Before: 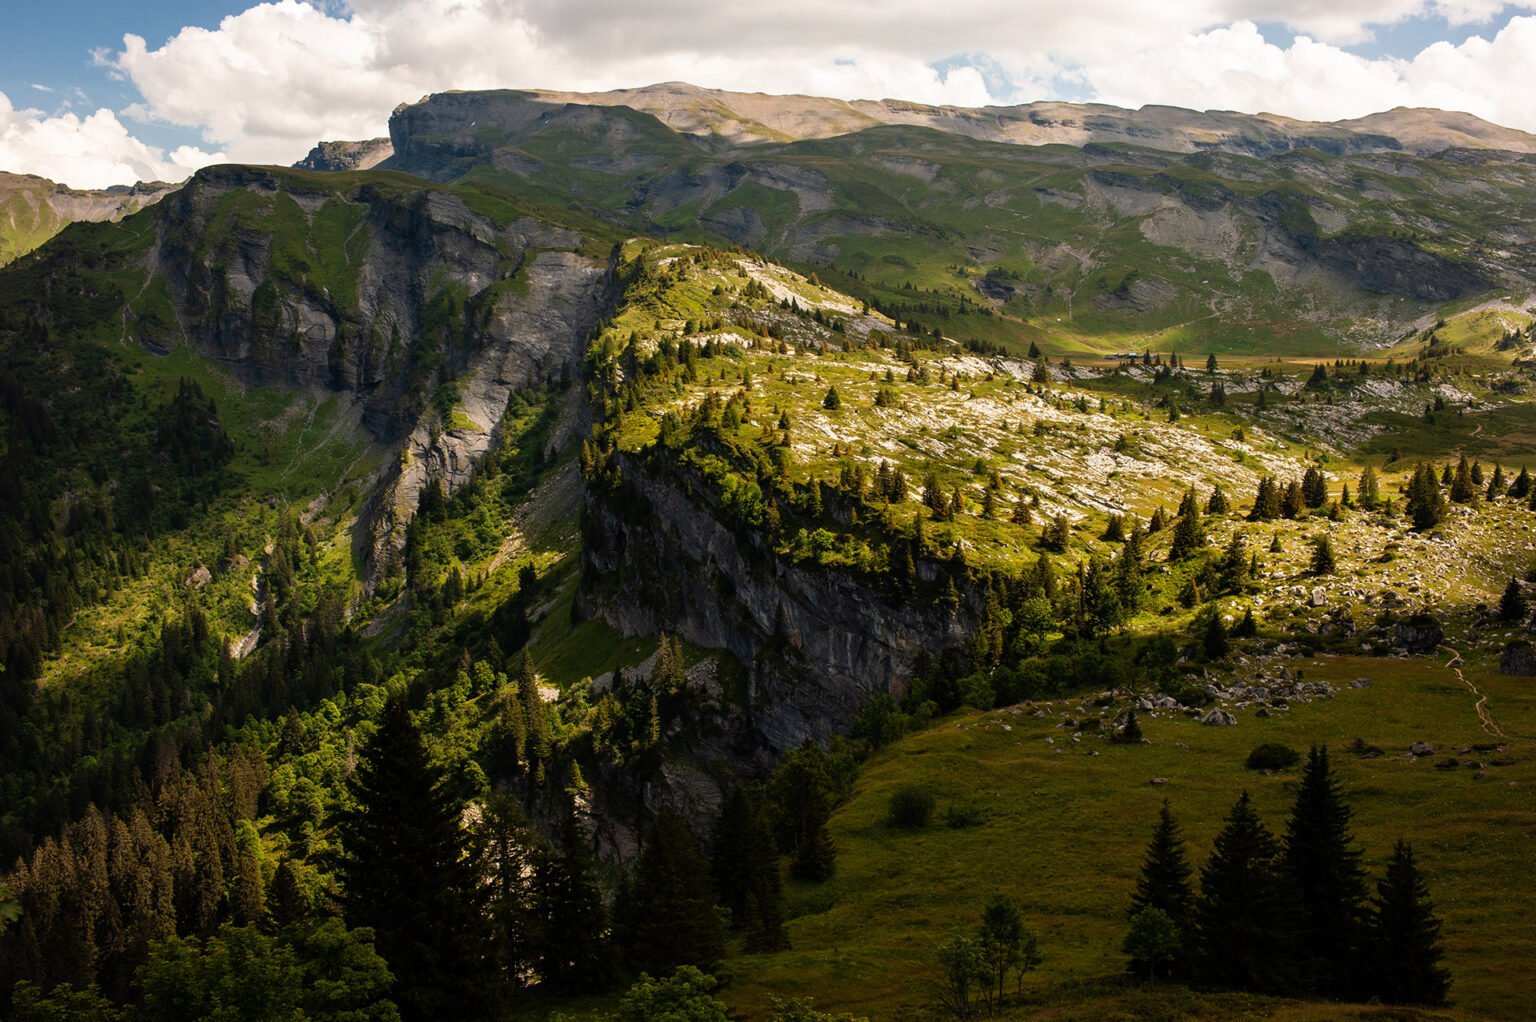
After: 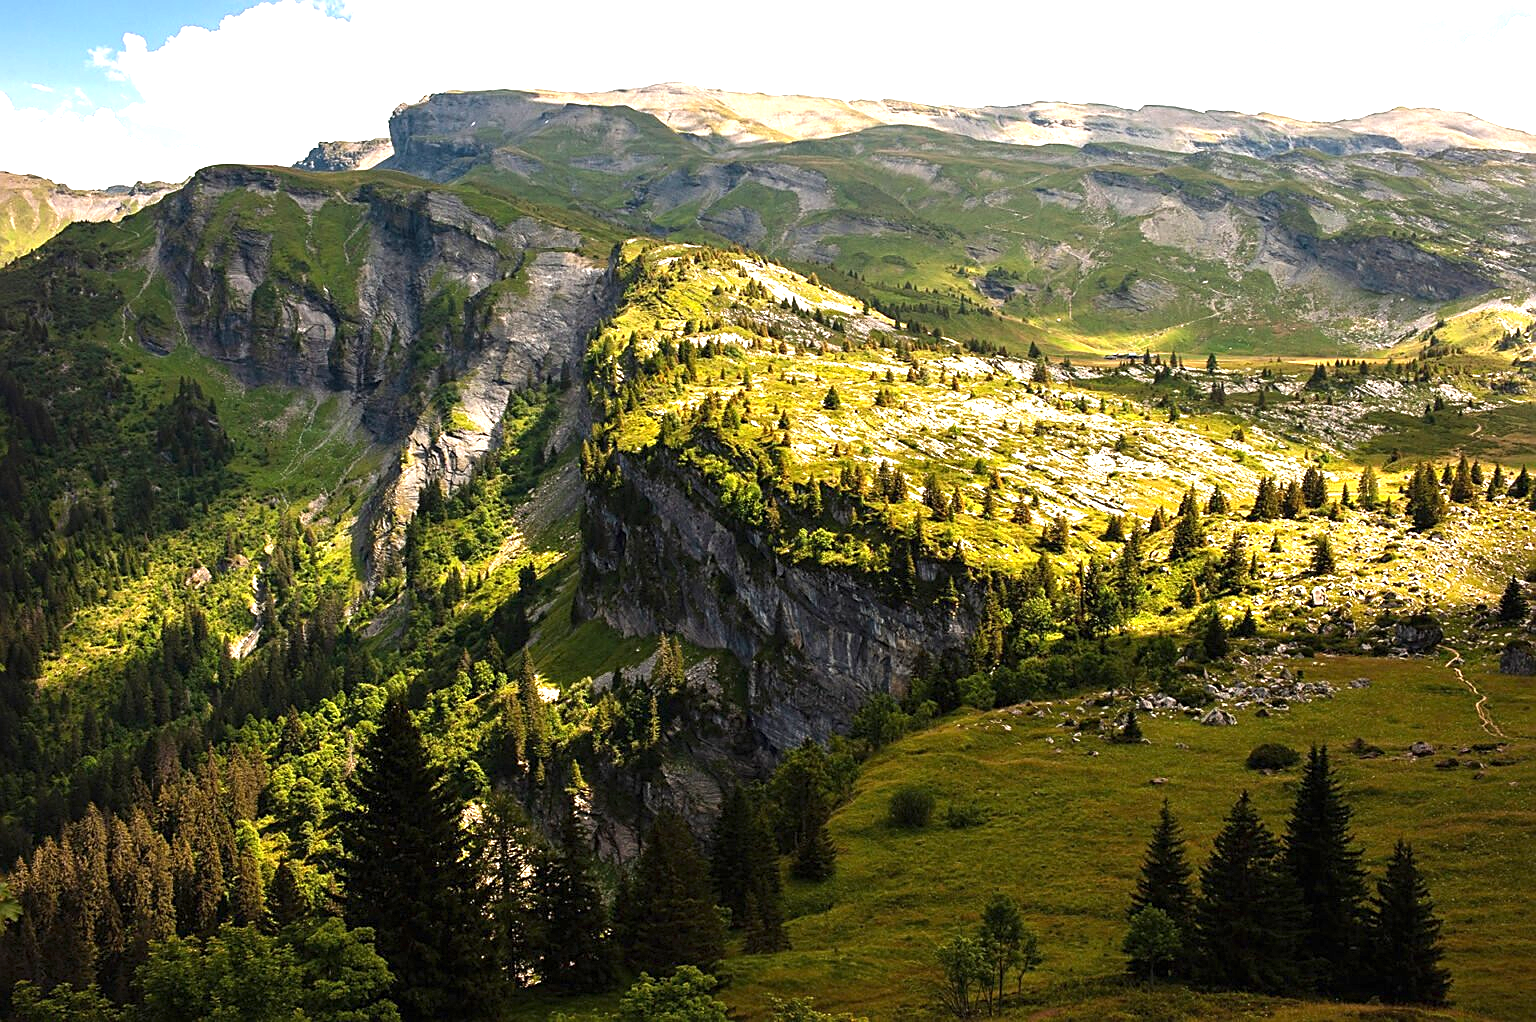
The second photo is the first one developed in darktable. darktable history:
sharpen: amount 0.55
exposure: black level correction 0, exposure 1.35 EV, compensate exposure bias true, compensate highlight preservation false
